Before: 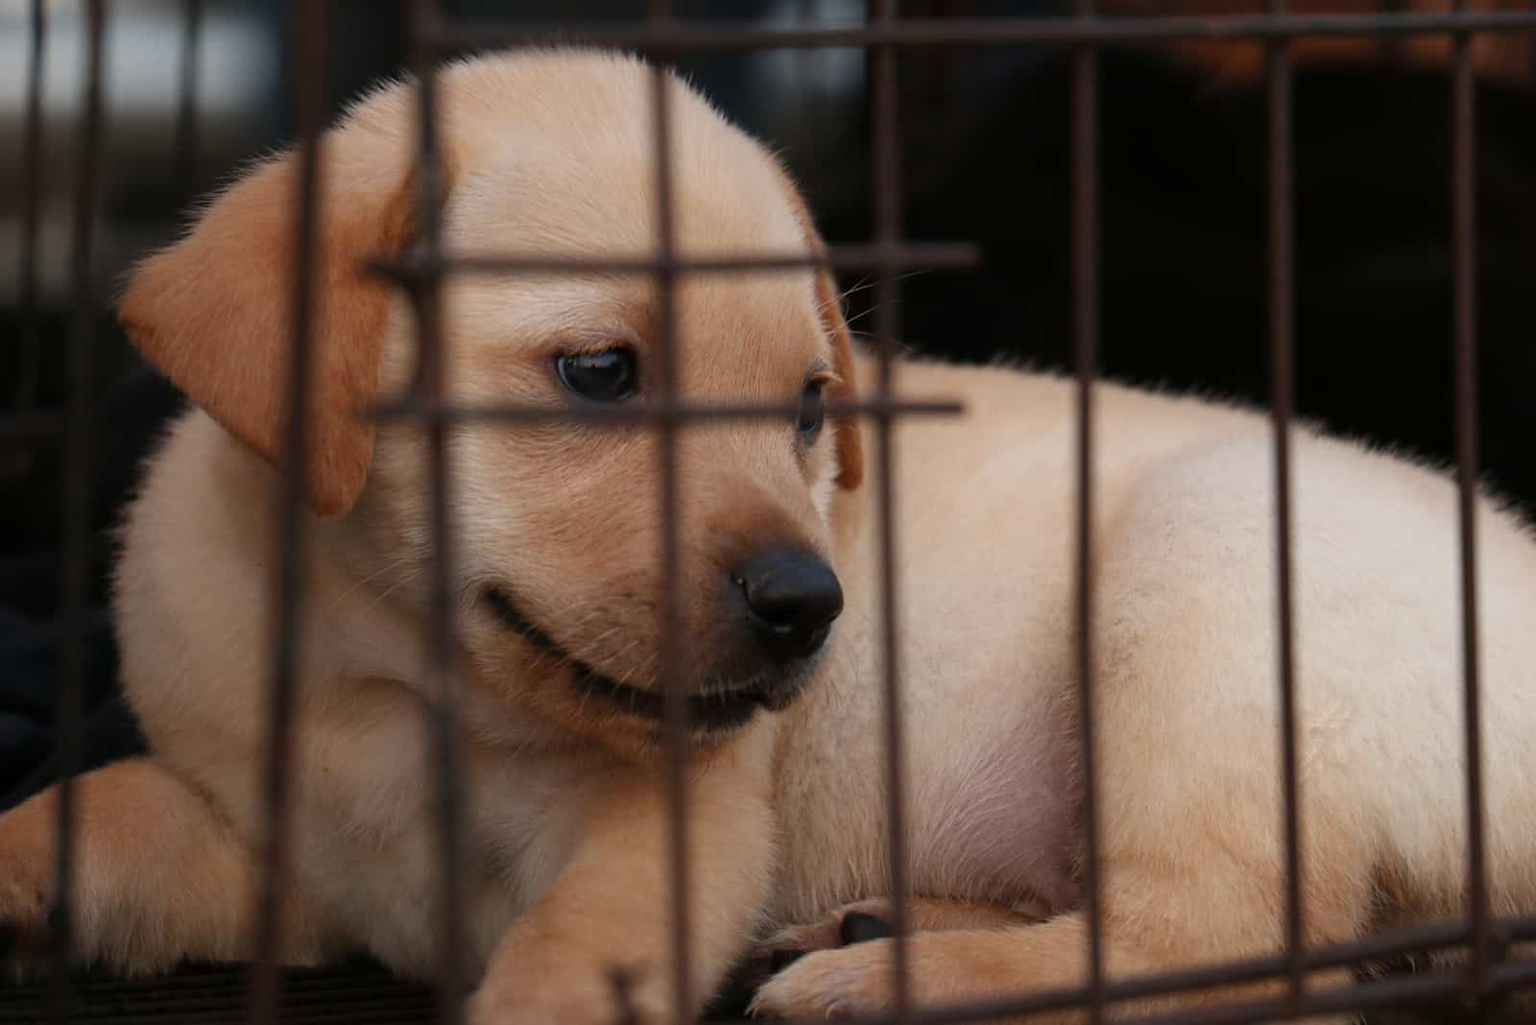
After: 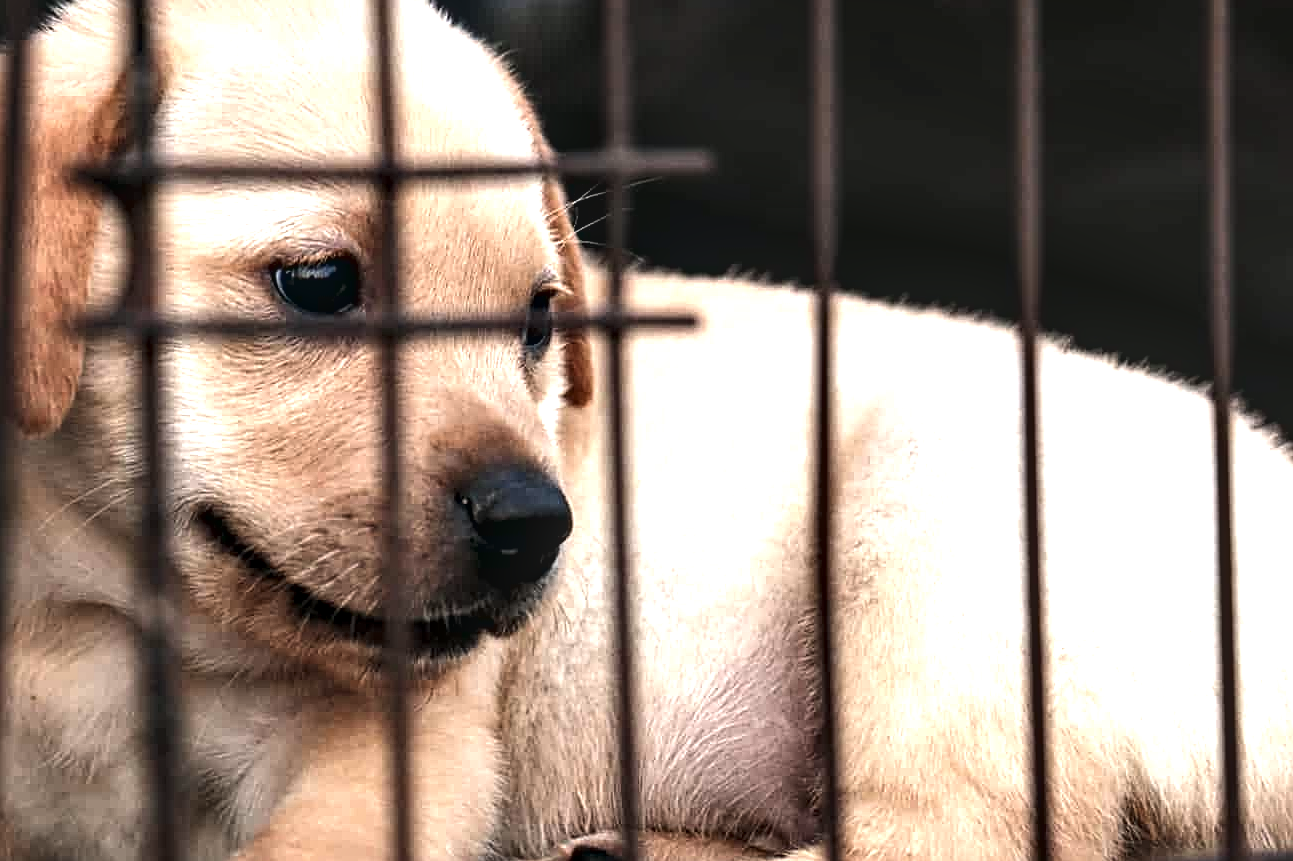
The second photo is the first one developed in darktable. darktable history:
local contrast: on, module defaults
crop: left 19.137%, top 9.807%, right 0.001%, bottom 9.572%
exposure: black level correction -0.005, exposure 1.007 EV, compensate highlight preservation false
contrast equalizer: octaves 7, y [[0.6 ×6], [0.55 ×6], [0 ×6], [0 ×6], [0 ×6]]
sharpen: on, module defaults
contrast brightness saturation: contrast 0.06, brightness -0.013, saturation -0.229
tone equalizer: -8 EV -0.425 EV, -7 EV -0.418 EV, -6 EV -0.321 EV, -5 EV -0.2 EV, -3 EV 0.208 EV, -2 EV 0.321 EV, -1 EV 0.377 EV, +0 EV 0.426 EV, edges refinement/feathering 500, mask exposure compensation -1.57 EV, preserve details no
